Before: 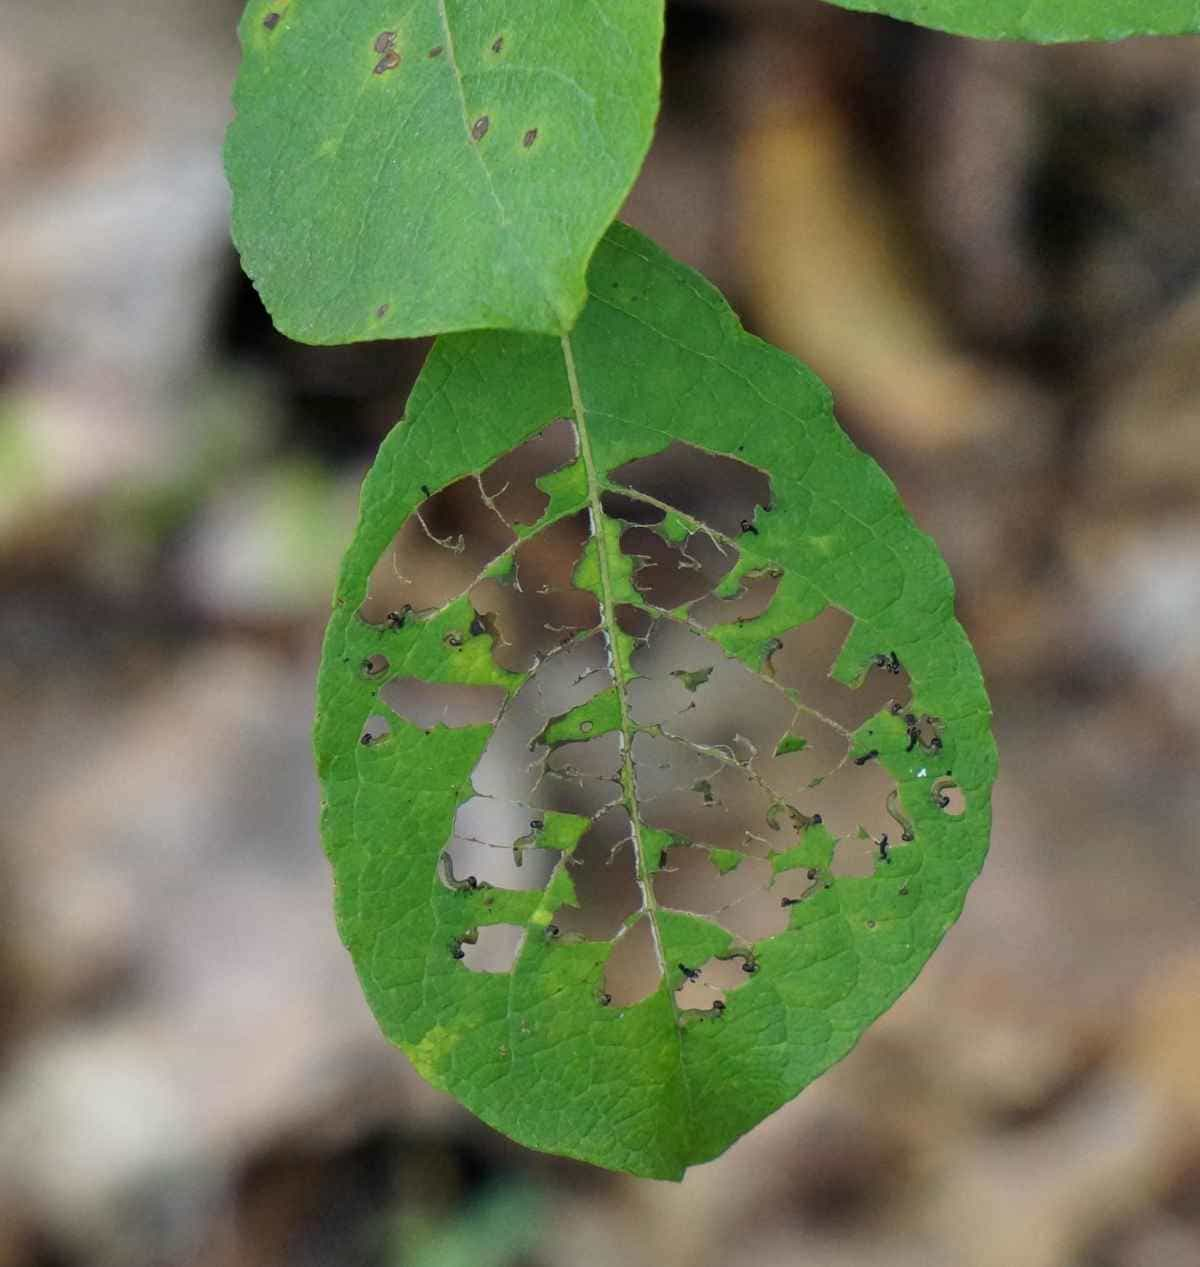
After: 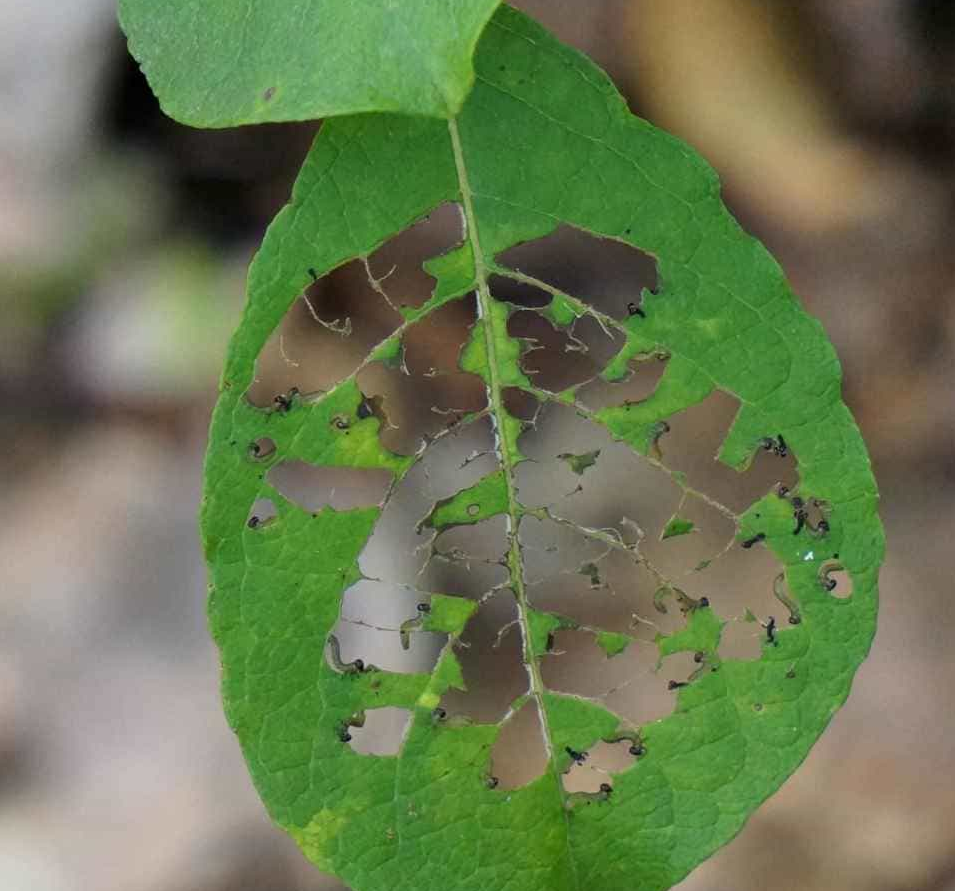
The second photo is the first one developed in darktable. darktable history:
crop: left 9.457%, top 17.128%, right 10.947%, bottom 12.372%
